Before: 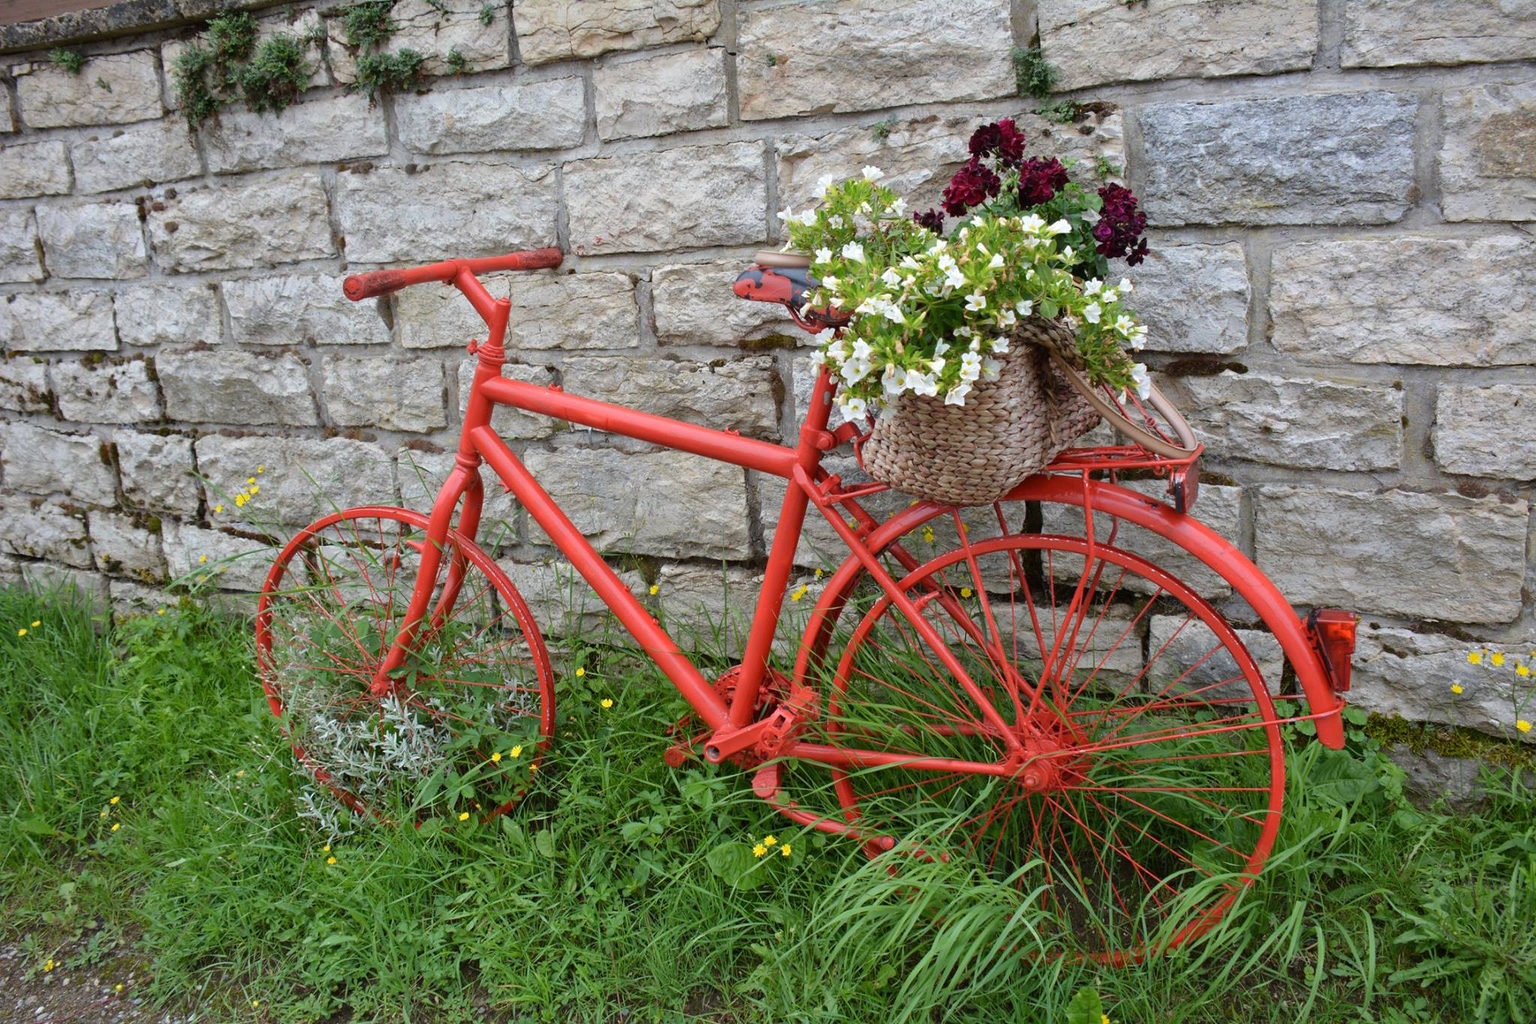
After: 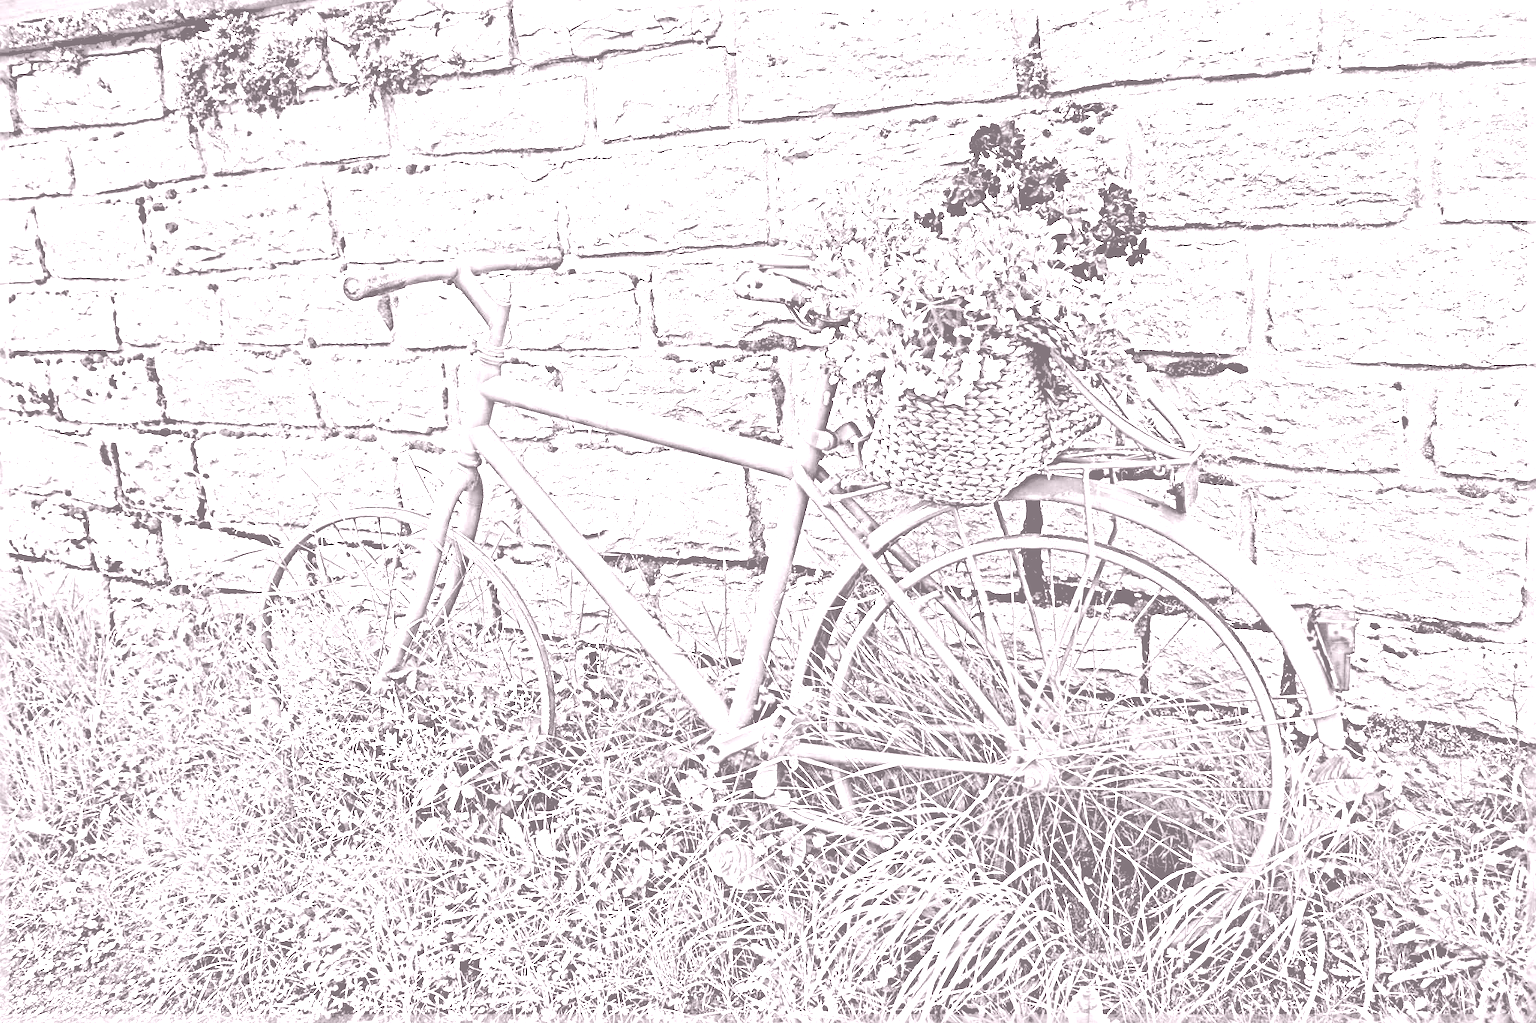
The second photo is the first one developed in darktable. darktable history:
sharpen: radius 6.3, amount 1.8, threshold 0
tone curve: curves: ch0 [(0, 0) (0.003, 0.115) (0.011, 0.133) (0.025, 0.157) (0.044, 0.182) (0.069, 0.209) (0.1, 0.239) (0.136, 0.279) (0.177, 0.326) (0.224, 0.379) (0.277, 0.436) (0.335, 0.507) (0.399, 0.587) (0.468, 0.671) (0.543, 0.75) (0.623, 0.837) (0.709, 0.916) (0.801, 0.978) (0.898, 0.985) (1, 1)], preserve colors none
exposure: black level correction 0.009, exposure 0.014 EV, compensate highlight preservation false
colorize: hue 25.2°, saturation 83%, source mix 82%, lightness 79%, version 1
